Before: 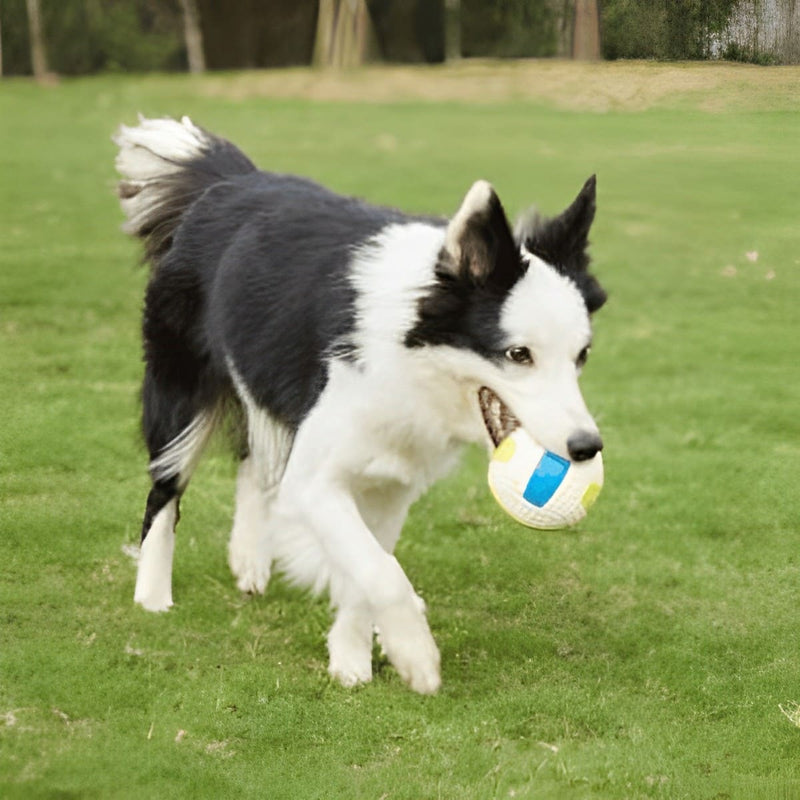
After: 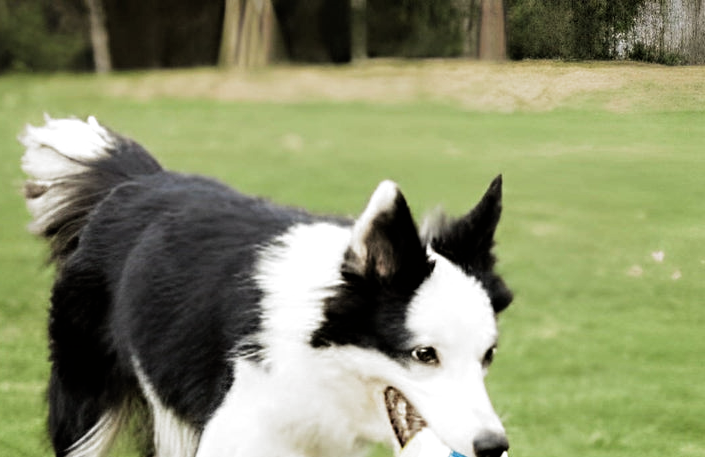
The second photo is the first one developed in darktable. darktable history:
filmic rgb: black relative exposure -8.2 EV, white relative exposure 2.2 EV, threshold 3 EV, hardness 7.11, latitude 75%, contrast 1.325, highlights saturation mix -2%, shadows ↔ highlights balance 30%, preserve chrominance RGB euclidean norm, color science v5 (2021), contrast in shadows safe, contrast in highlights safe, enable highlight reconstruction true
crop and rotate: left 11.812%, bottom 42.776%
